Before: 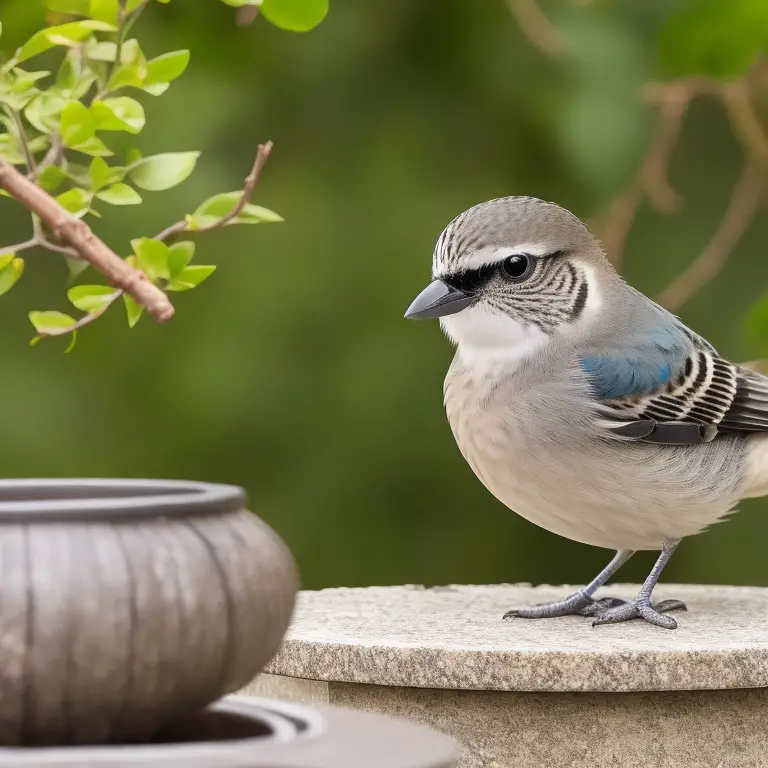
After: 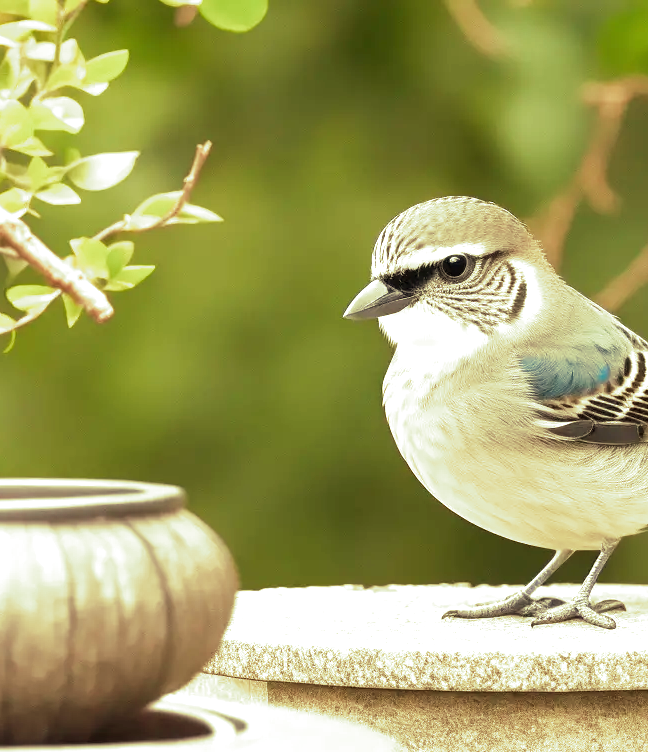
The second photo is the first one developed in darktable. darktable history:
split-toning: shadows › hue 290.82°, shadows › saturation 0.34, highlights › saturation 0.38, balance 0, compress 50%
crop: left 8.026%, right 7.374%
exposure: black level correction 0, exposure 1 EV, compensate highlight preservation false
white balance: red 1.08, blue 0.791
